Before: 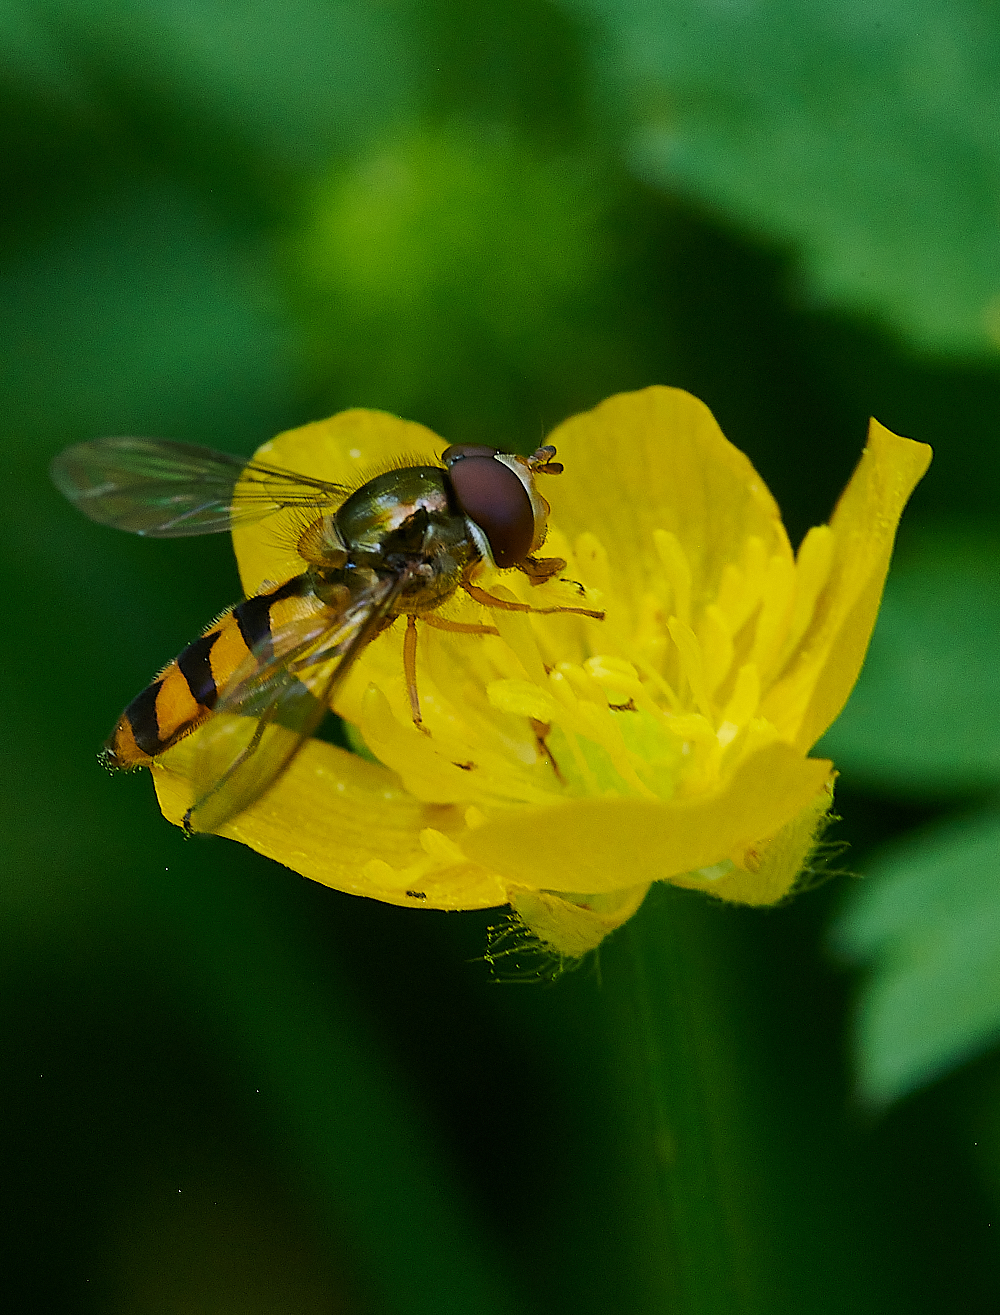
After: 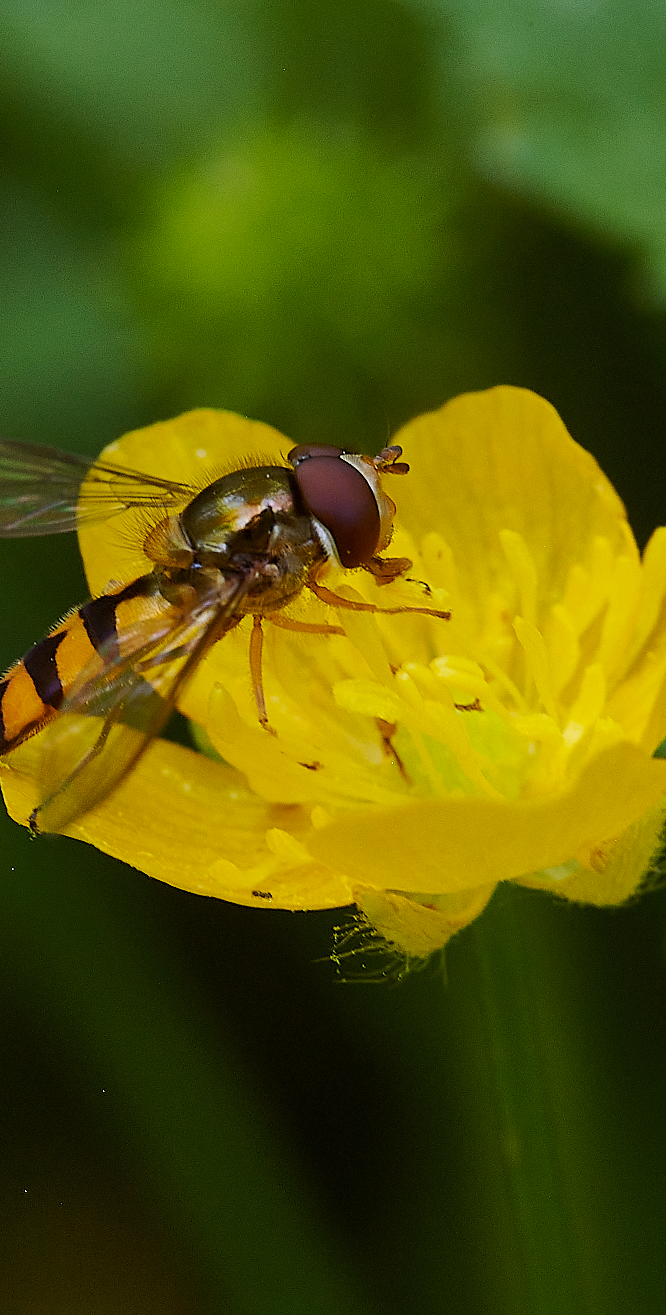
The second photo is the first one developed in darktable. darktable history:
rgb levels: mode RGB, independent channels, levels [[0, 0.474, 1], [0, 0.5, 1], [0, 0.5, 1]]
crop: left 15.419%, right 17.914%
